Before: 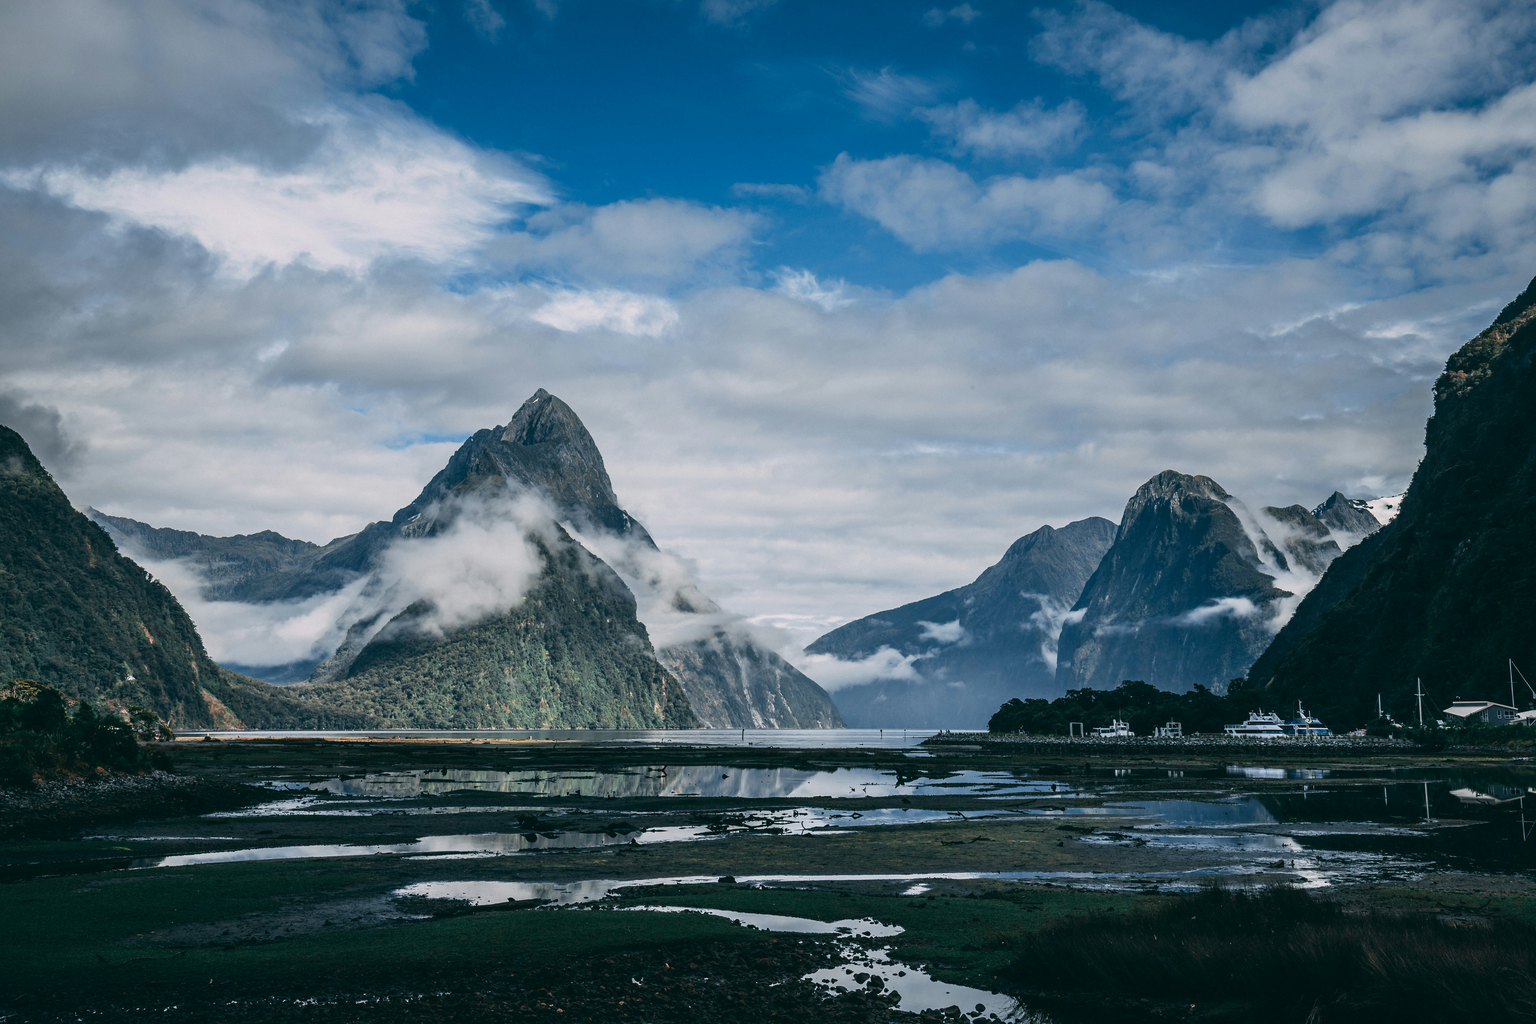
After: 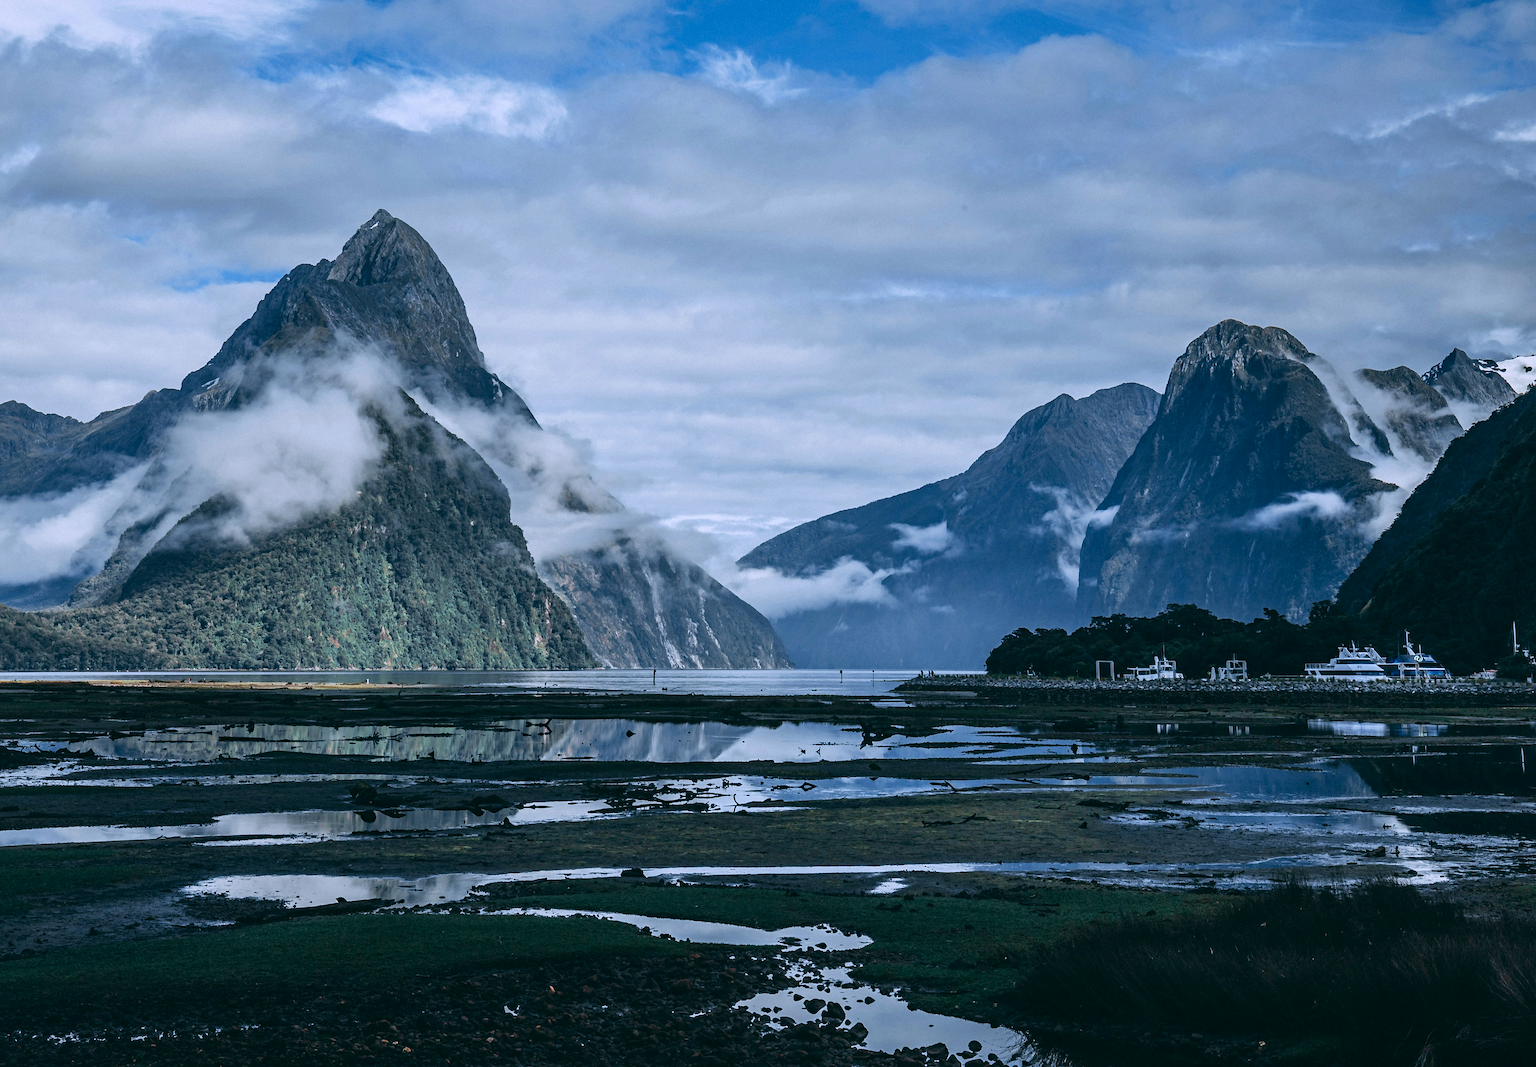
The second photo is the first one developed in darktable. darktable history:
tone equalizer: on, module defaults
white balance: red 0.926, green 1.003, blue 1.133
haze removal: compatibility mode true, adaptive false
crop: left 16.871%, top 22.857%, right 9.116%
